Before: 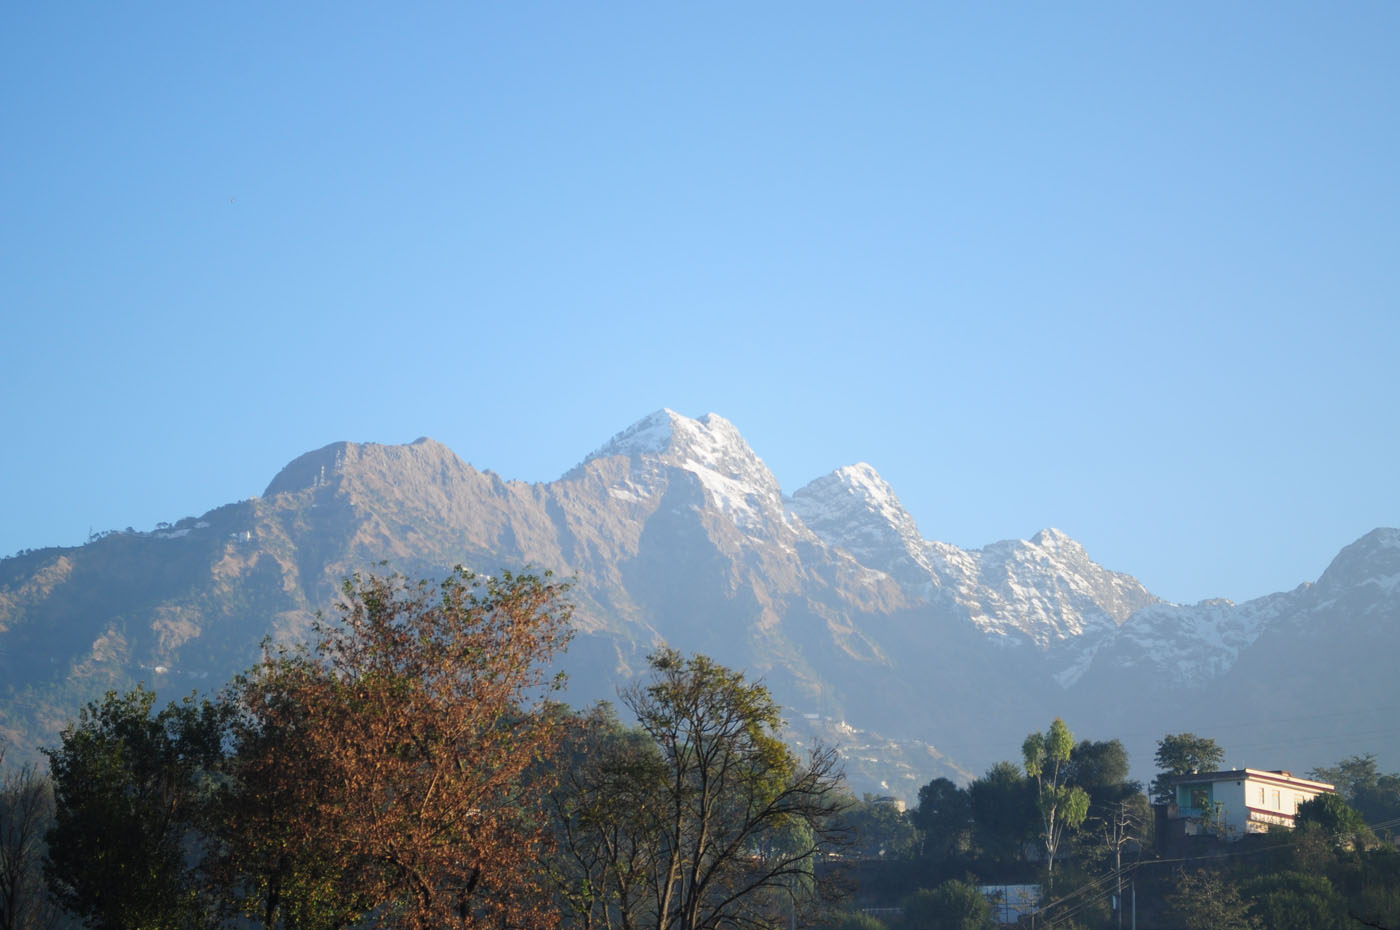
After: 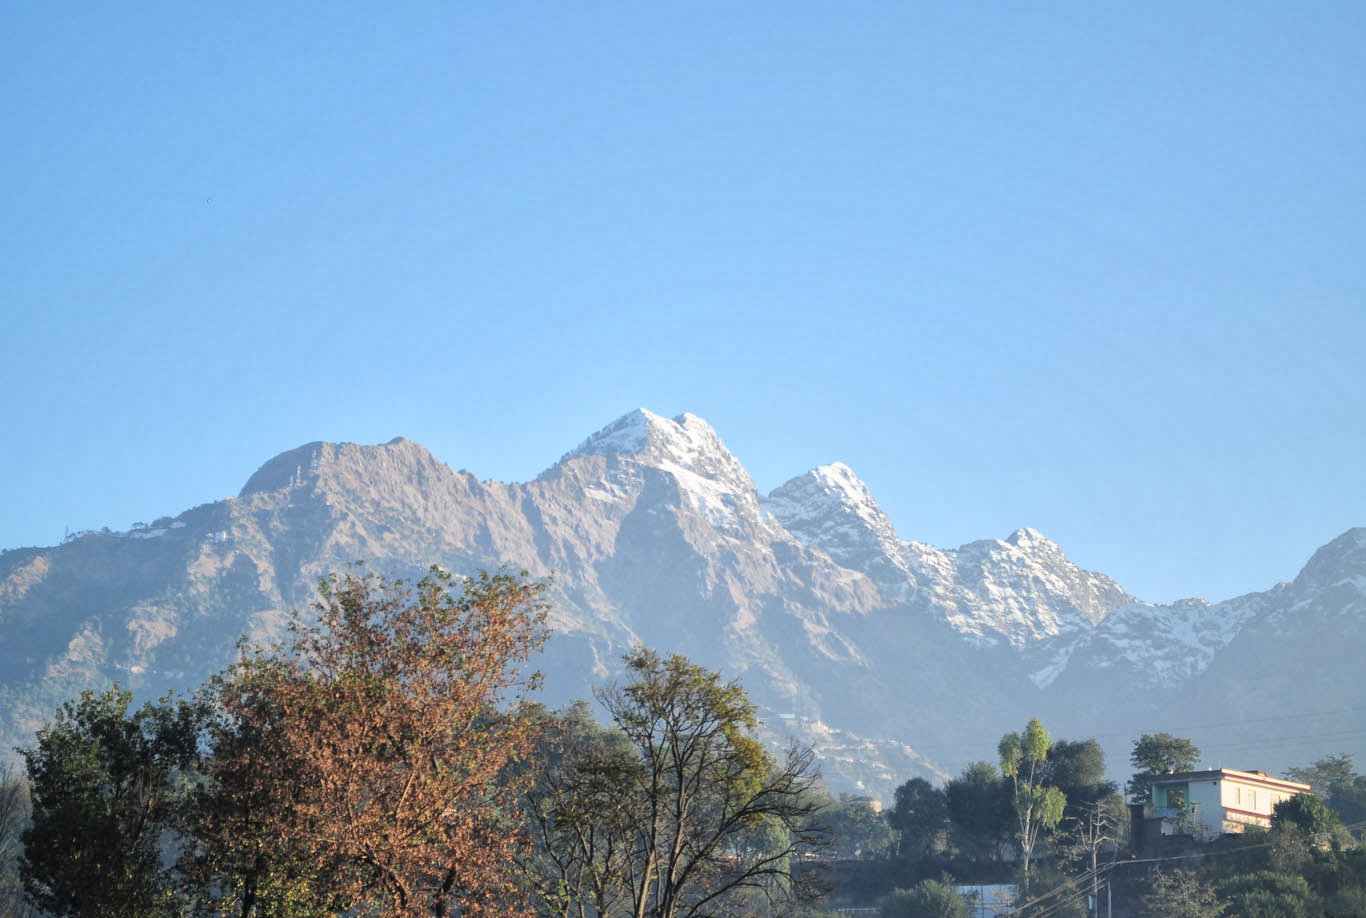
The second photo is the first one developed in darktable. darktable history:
shadows and highlights: soften with gaussian
global tonemap: drago (1, 100), detail 1
crop and rotate: left 1.774%, right 0.633%, bottom 1.28%
